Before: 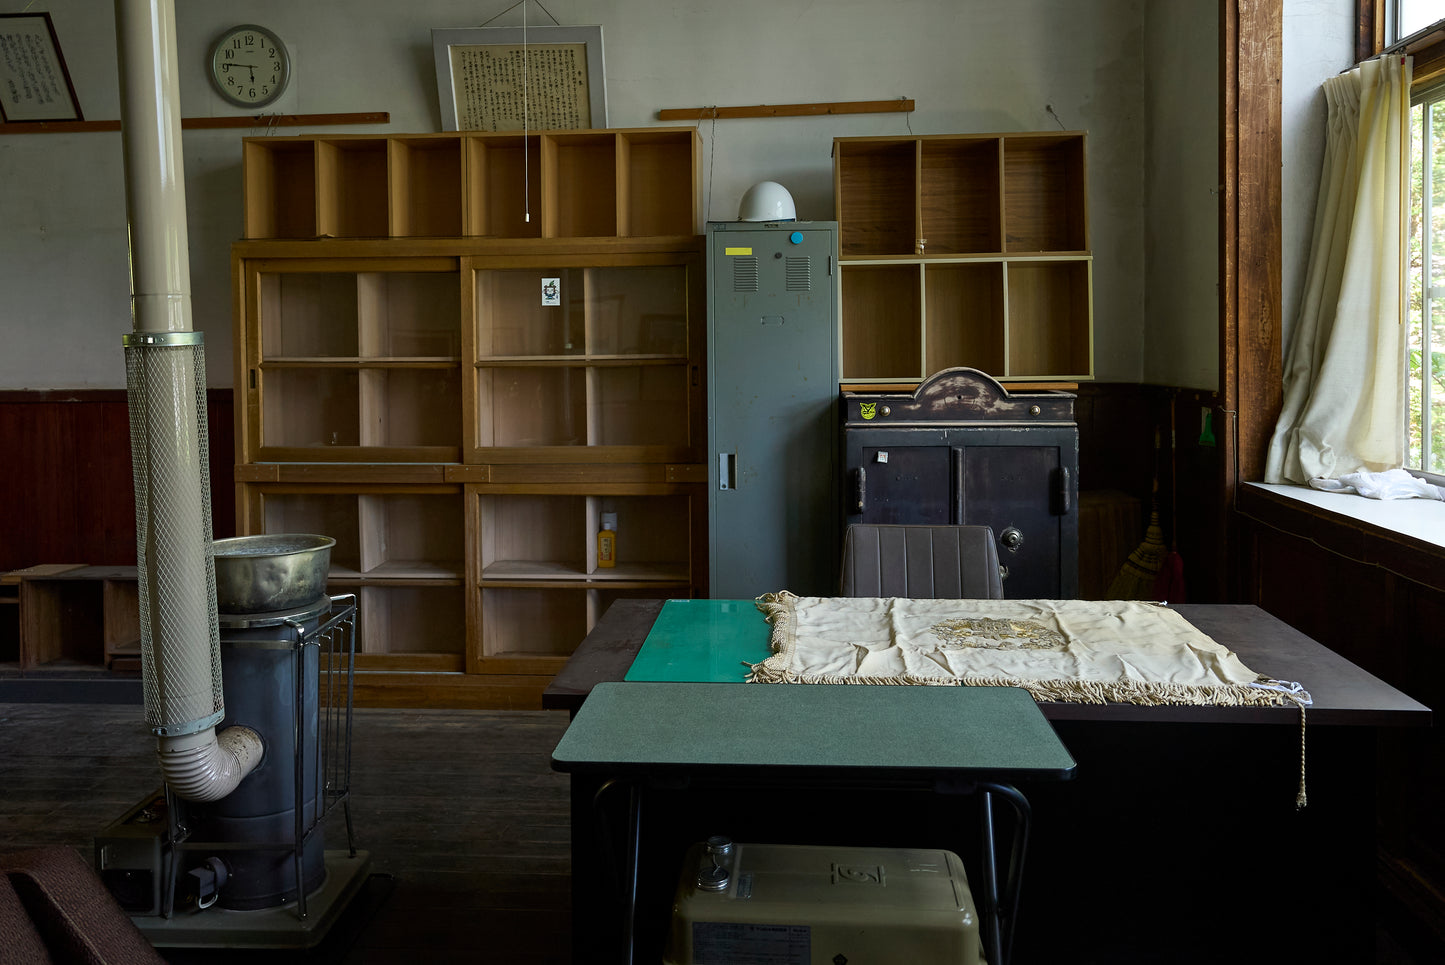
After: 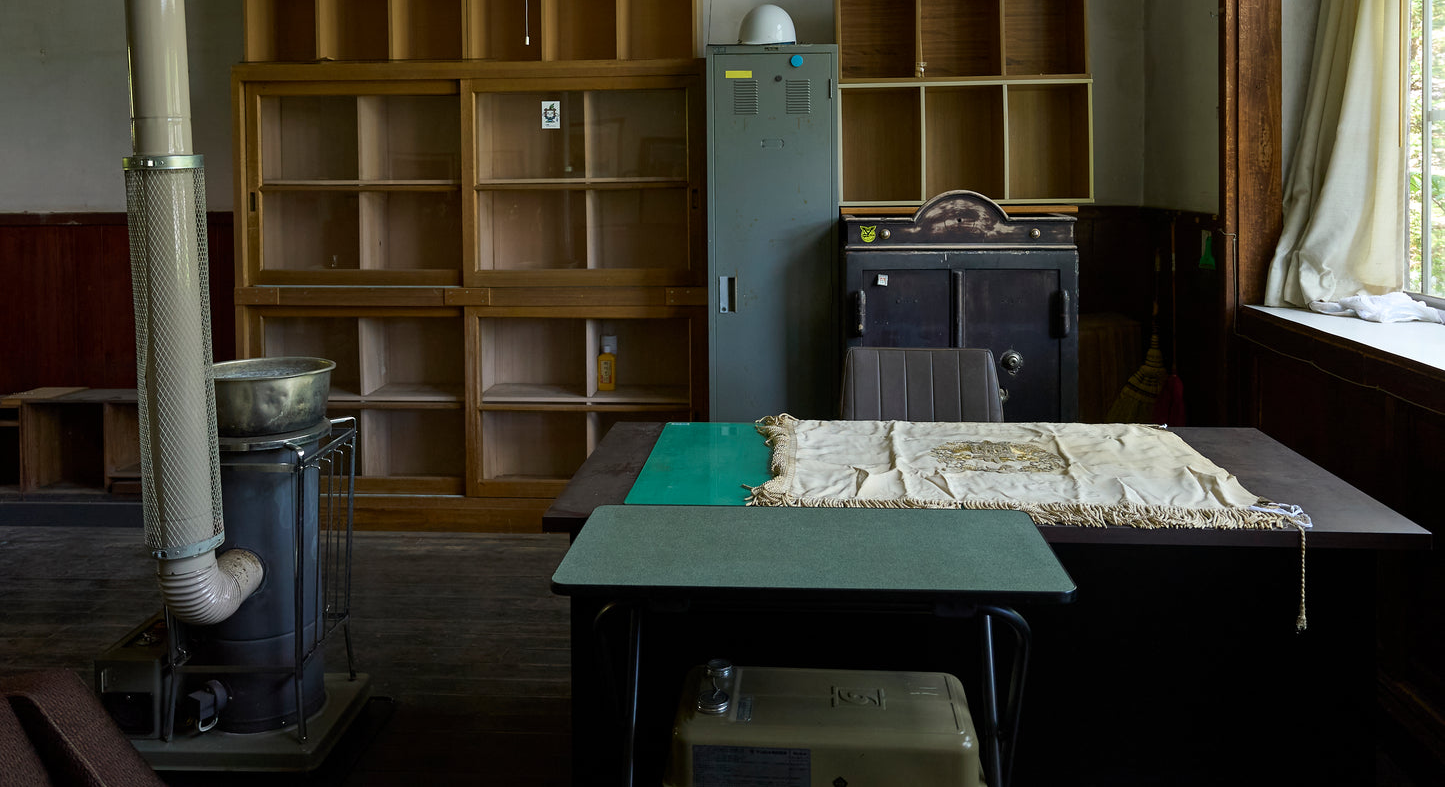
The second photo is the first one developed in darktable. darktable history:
crop and rotate: top 18.44%
